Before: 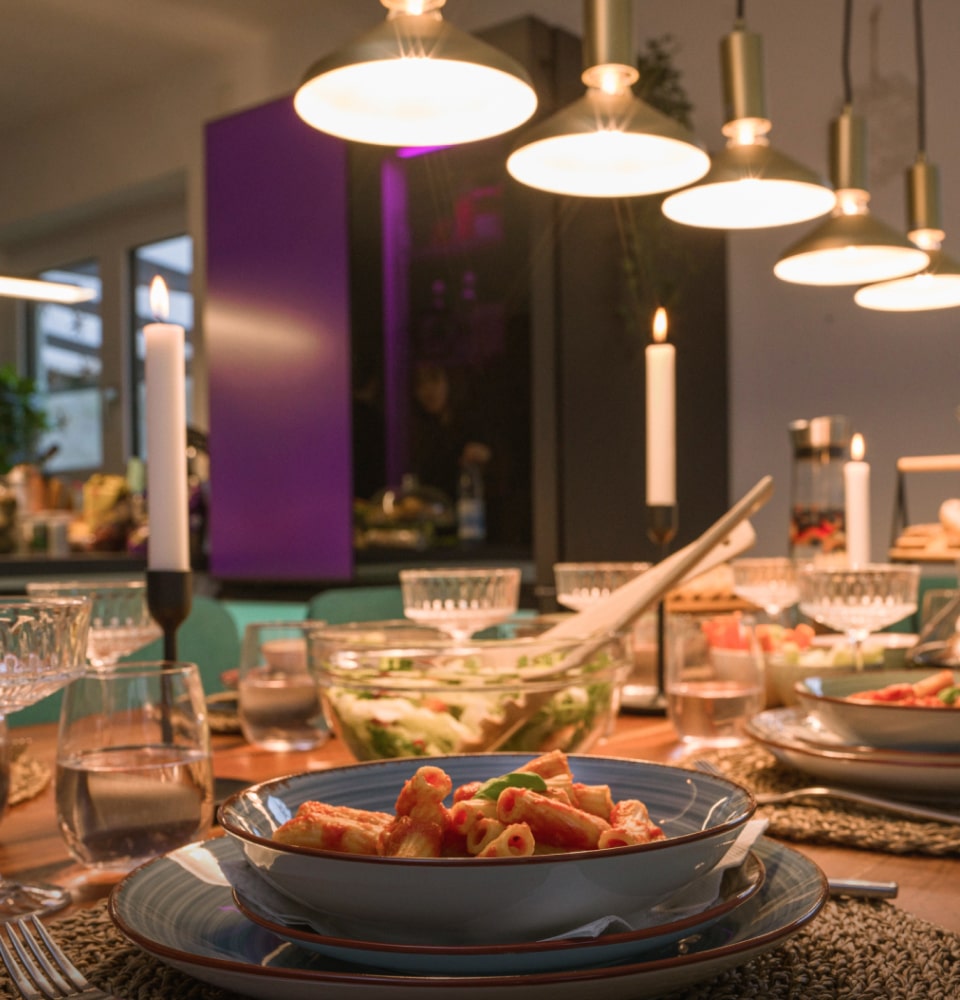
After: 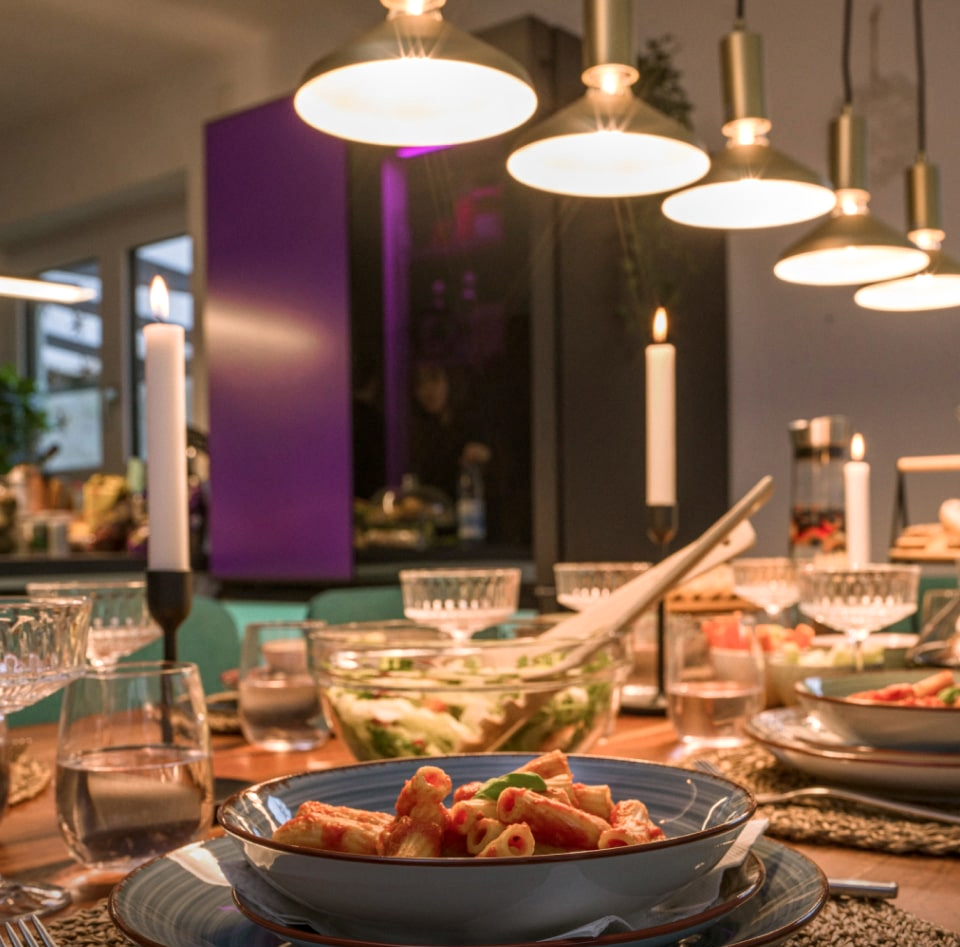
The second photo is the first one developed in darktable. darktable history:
crop and rotate: top 0.002%, bottom 5.257%
local contrast: on, module defaults
